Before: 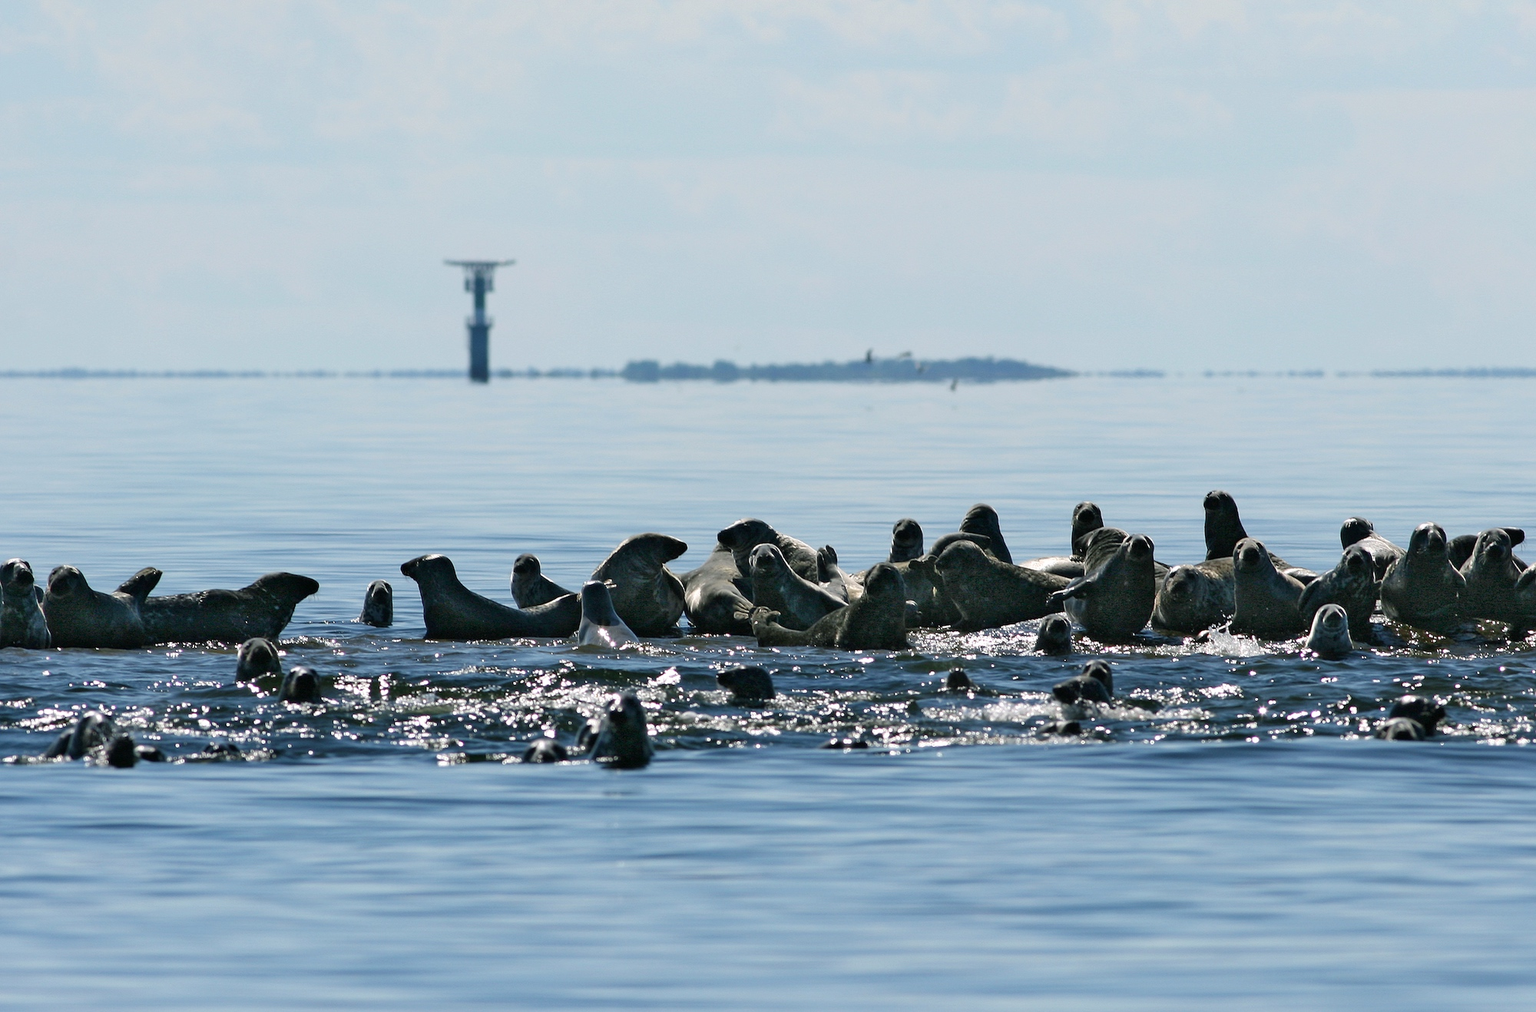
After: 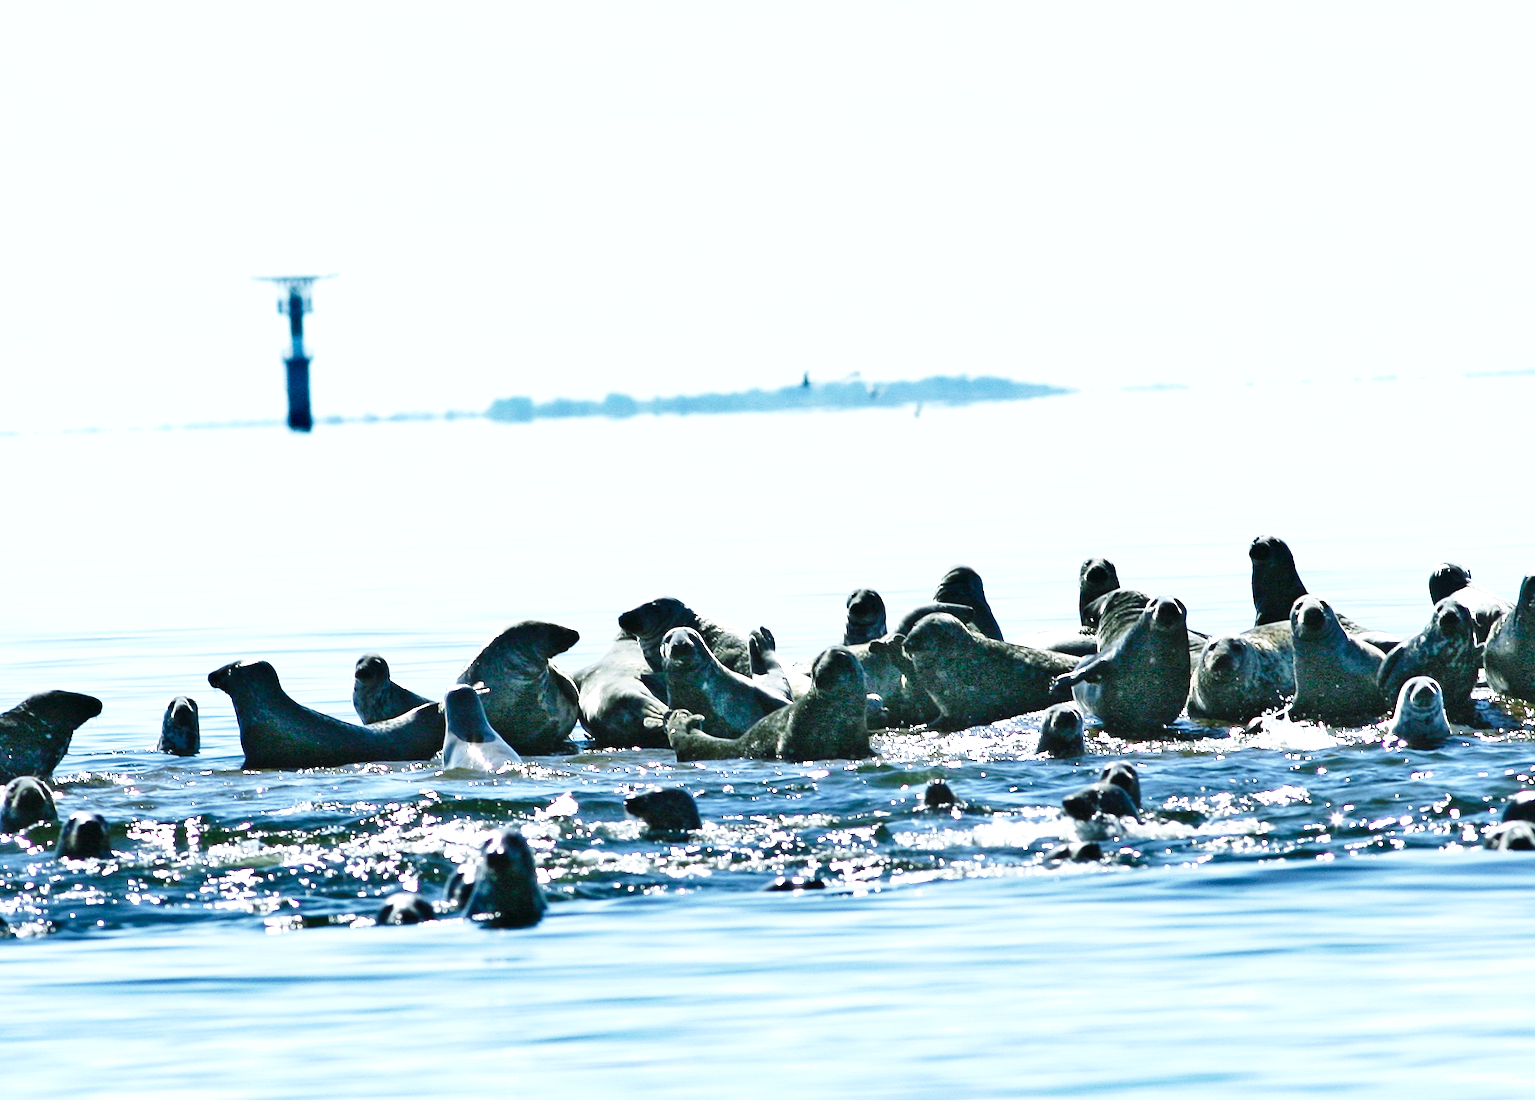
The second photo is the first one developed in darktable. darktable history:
exposure: black level correction 0, exposure 1.2 EV, compensate highlight preservation false
crop: left 16.768%, top 8.653%, right 8.362%, bottom 12.485%
shadows and highlights: soften with gaussian
color correction: highlights a* -0.182, highlights b* -0.124
base curve: curves: ch0 [(0, 0) (0.028, 0.03) (0.121, 0.232) (0.46, 0.748) (0.859, 0.968) (1, 1)], preserve colors none
white balance: red 0.925, blue 1.046
rotate and perspective: rotation -2.29°, automatic cropping off
